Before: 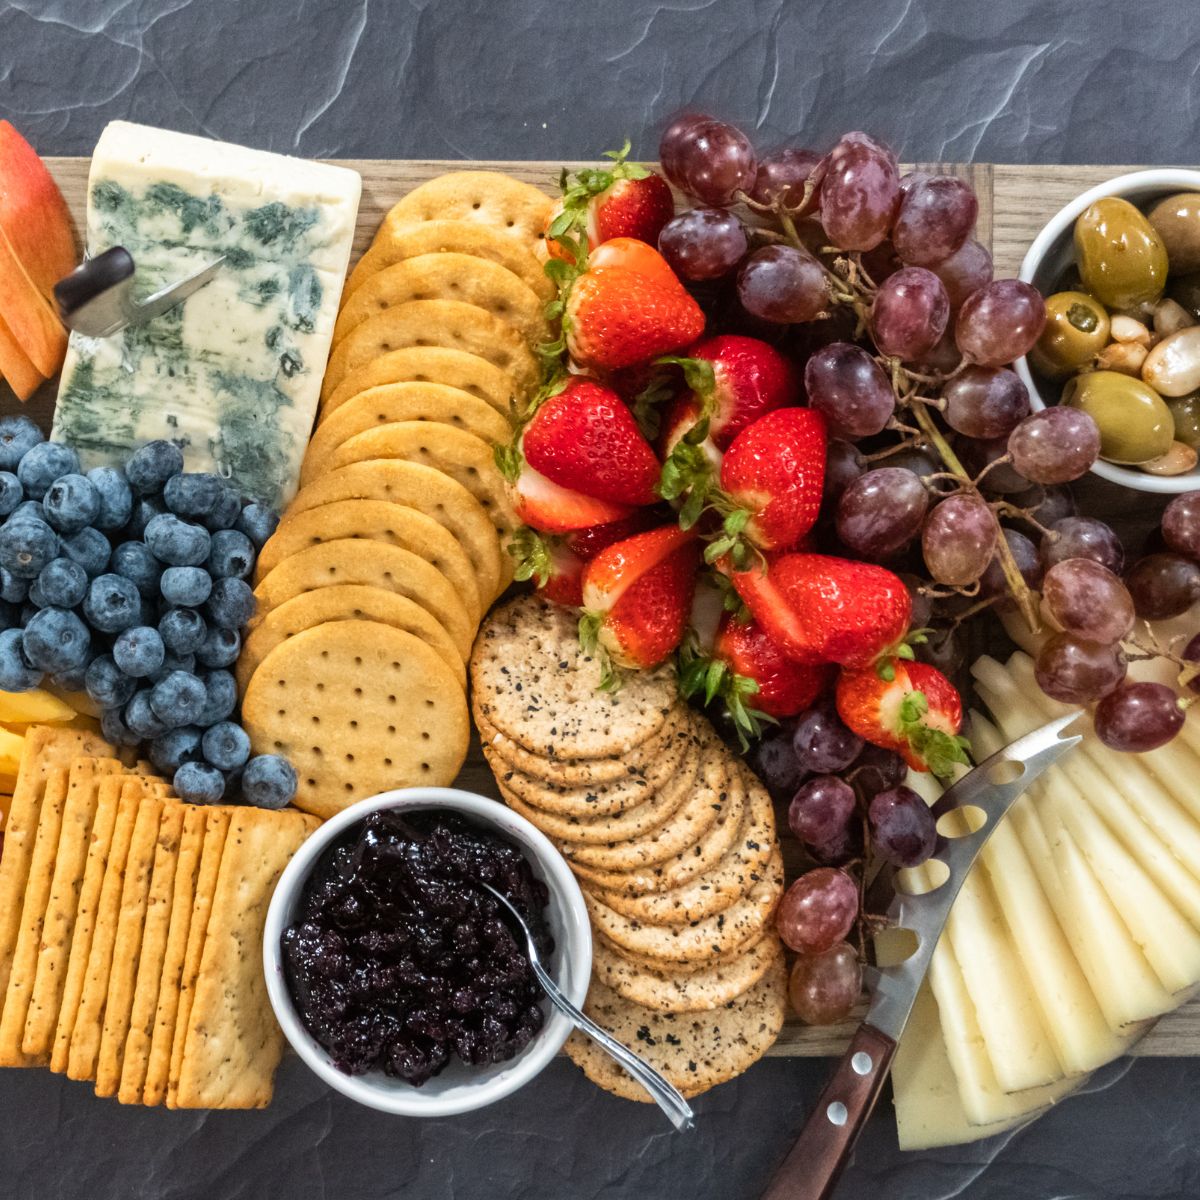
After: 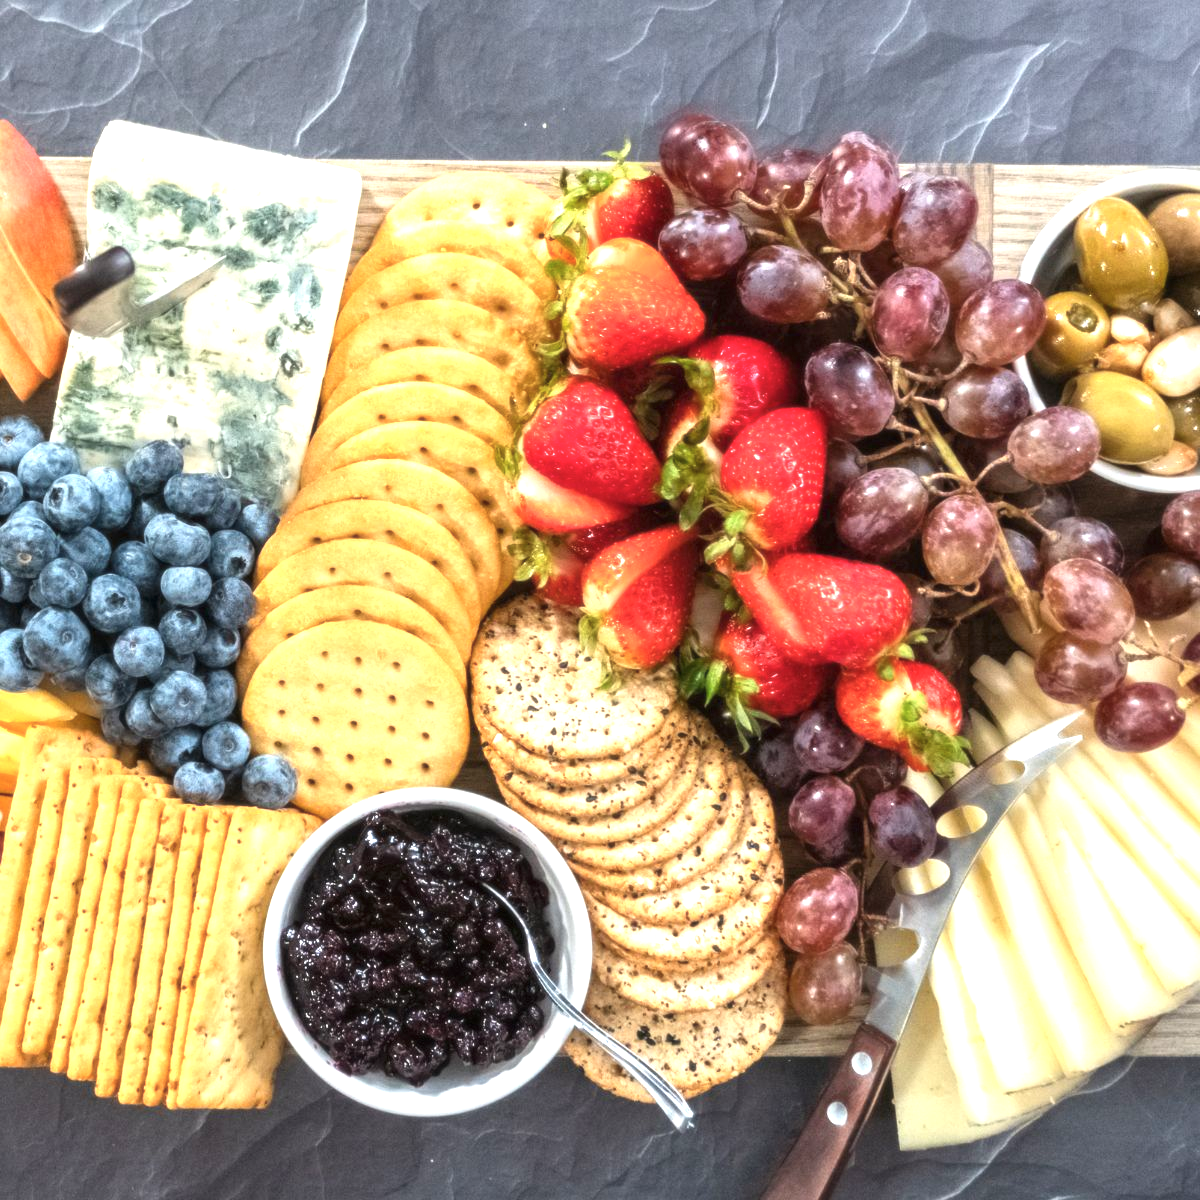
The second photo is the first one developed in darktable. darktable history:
soften: size 10%, saturation 50%, brightness 0.2 EV, mix 10%
exposure: black level correction 0, exposure 1.1 EV, compensate highlight preservation false
